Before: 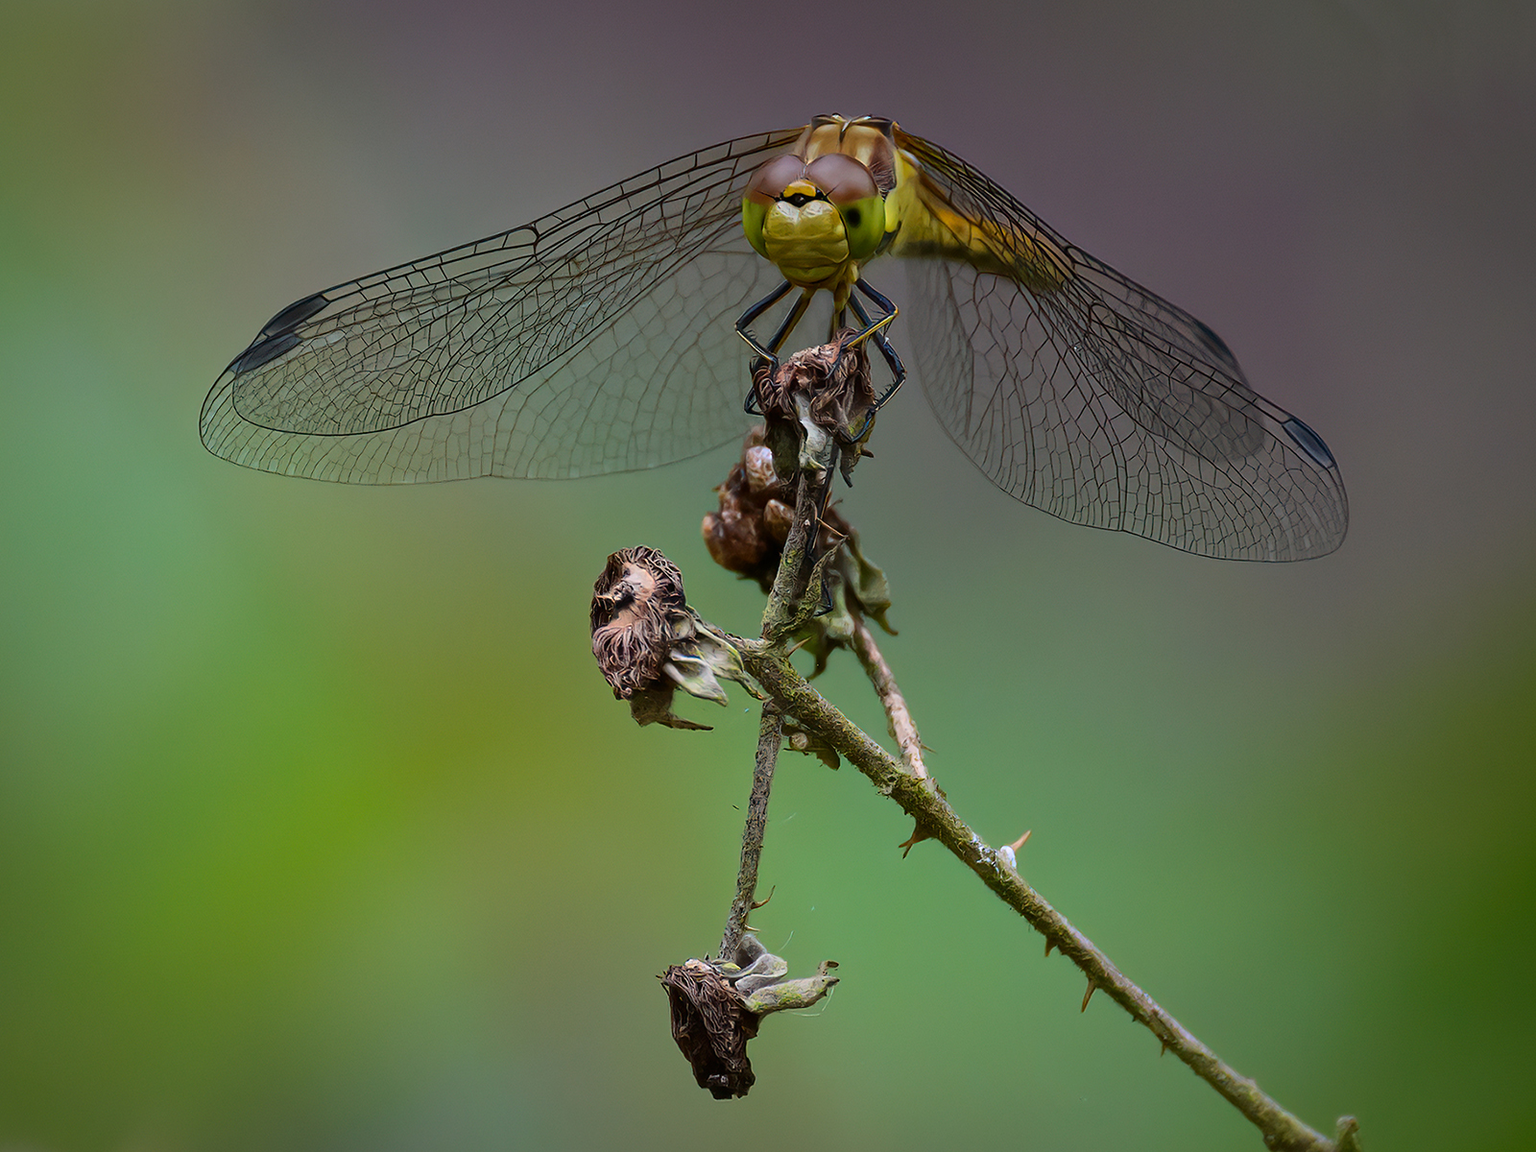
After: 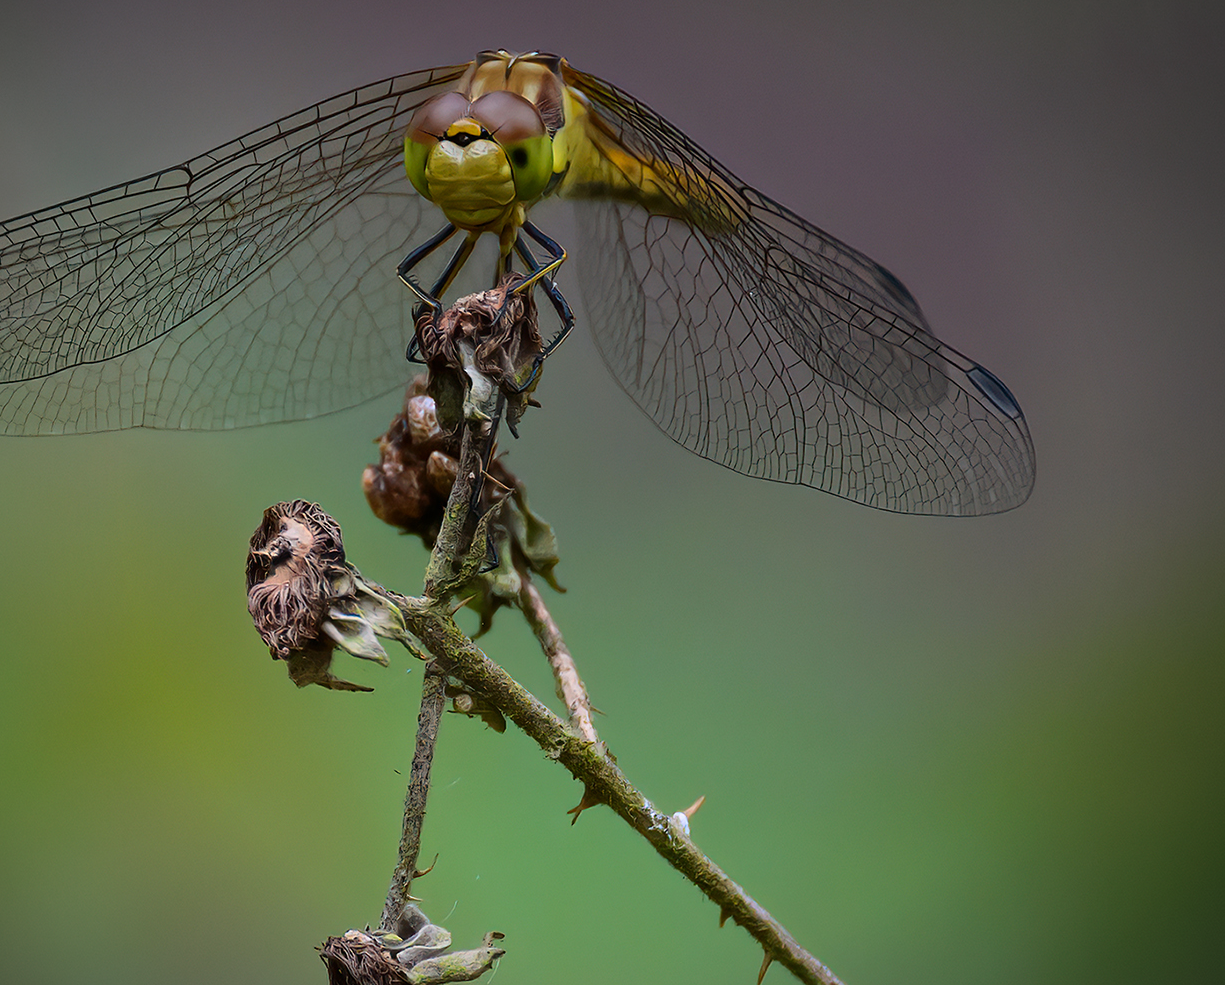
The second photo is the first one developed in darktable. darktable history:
vignetting: fall-off radius 60.92%
white balance: emerald 1
crop: left 23.095%, top 5.827%, bottom 11.854%
